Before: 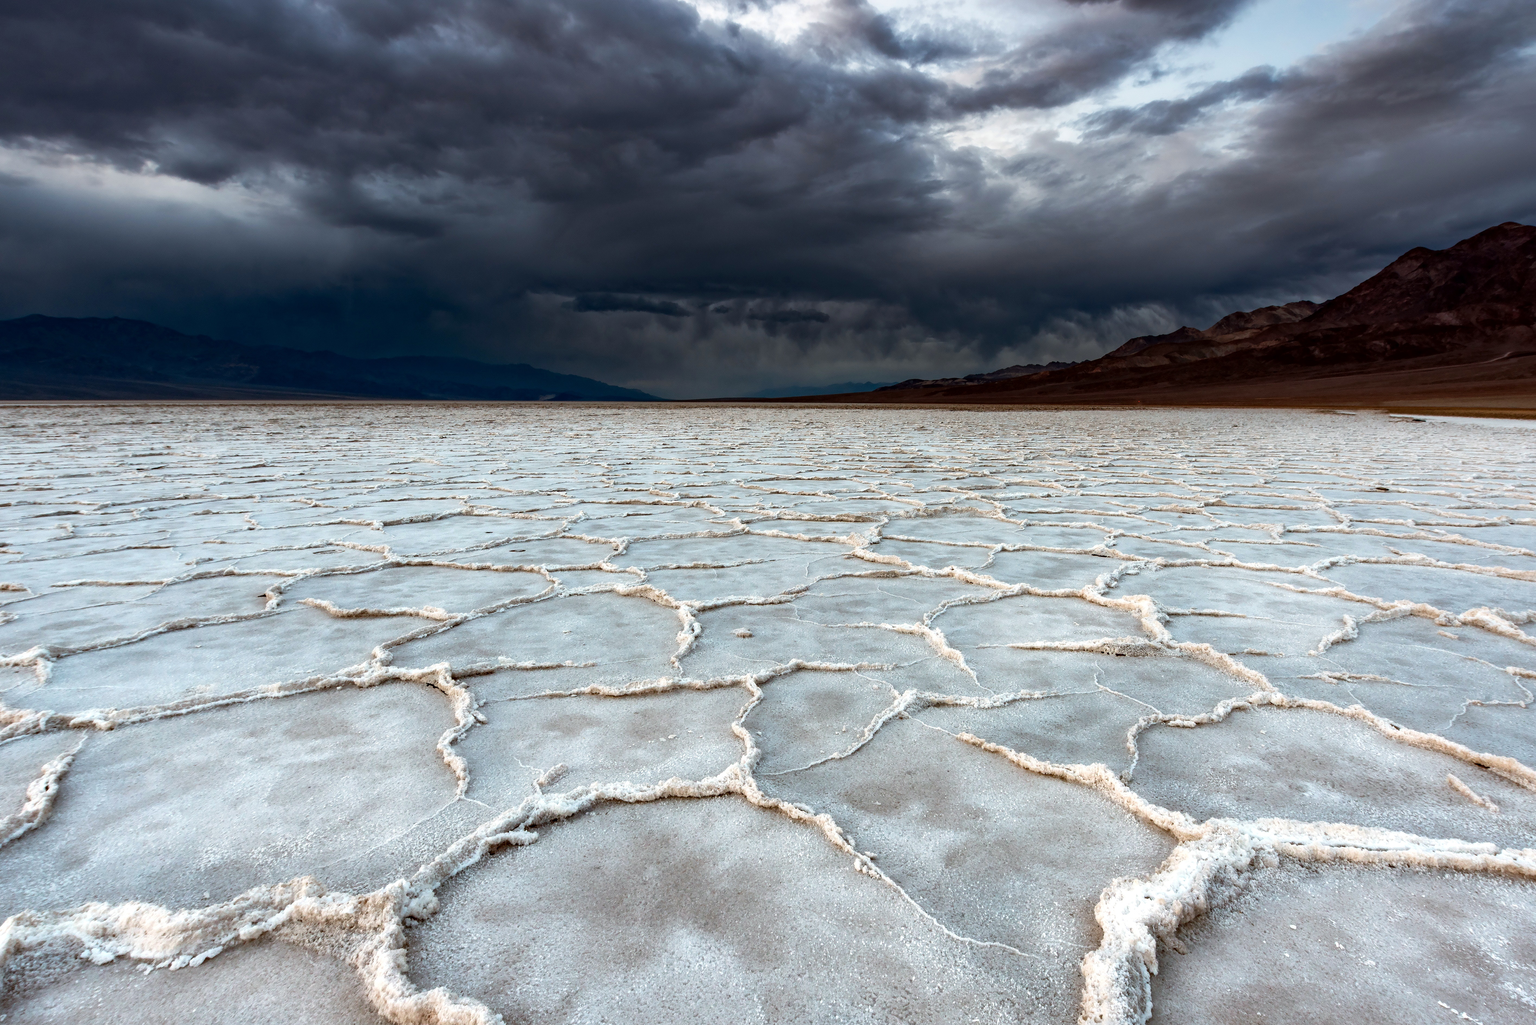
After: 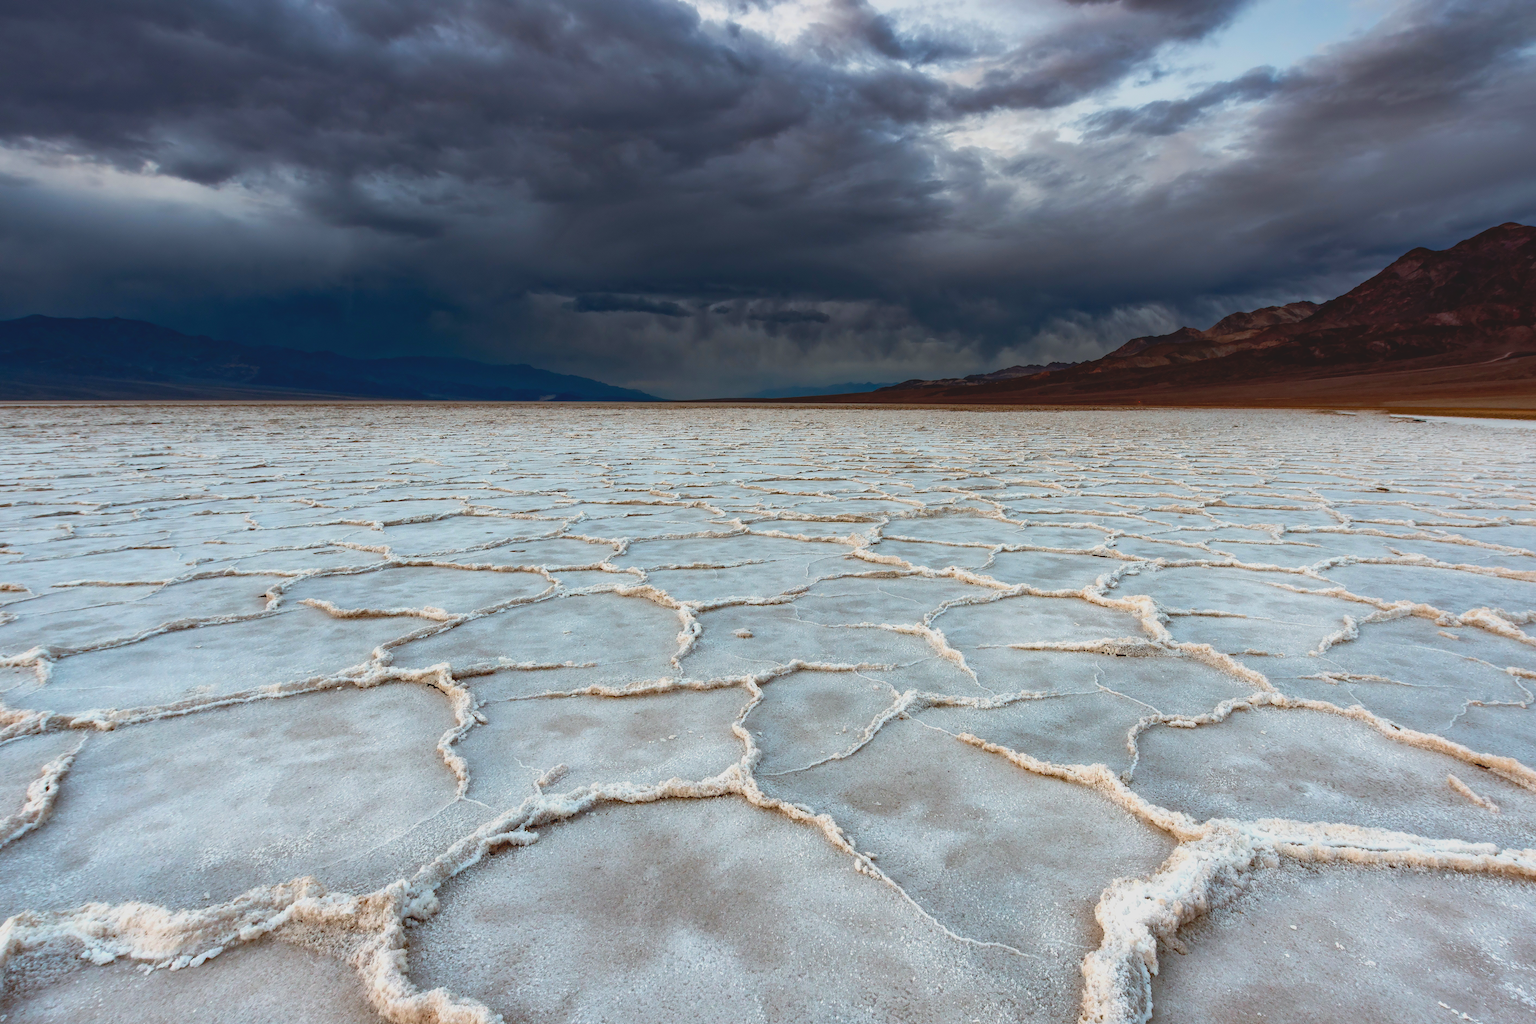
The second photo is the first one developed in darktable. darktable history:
contrast brightness saturation: contrast -0.193, saturation 0.189
